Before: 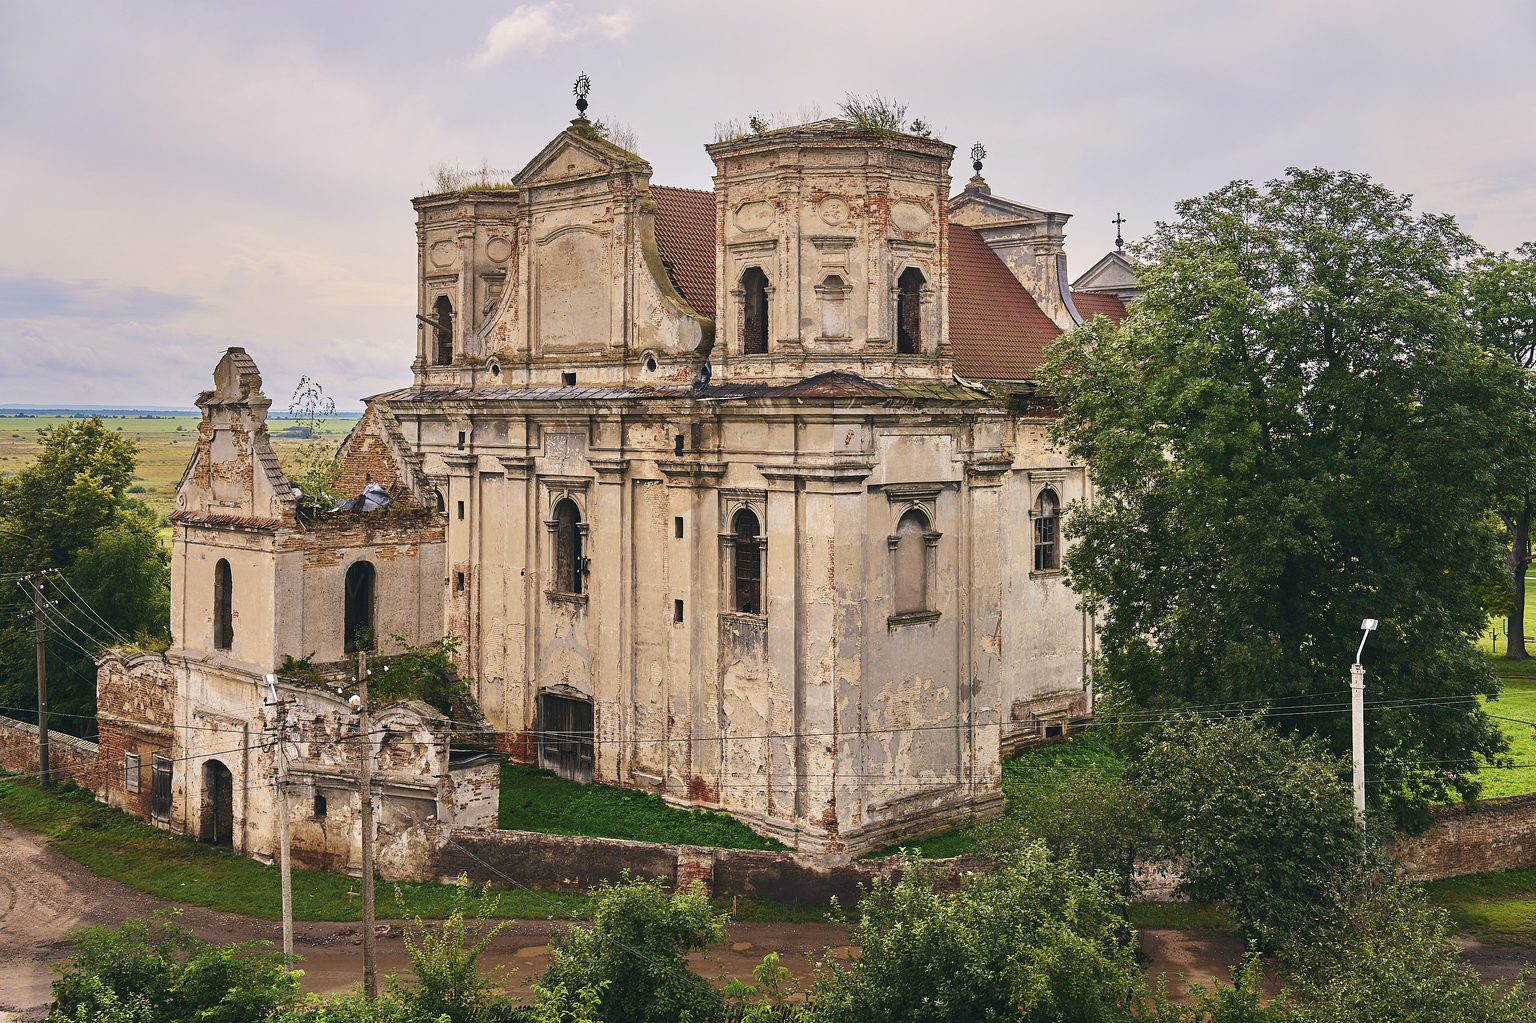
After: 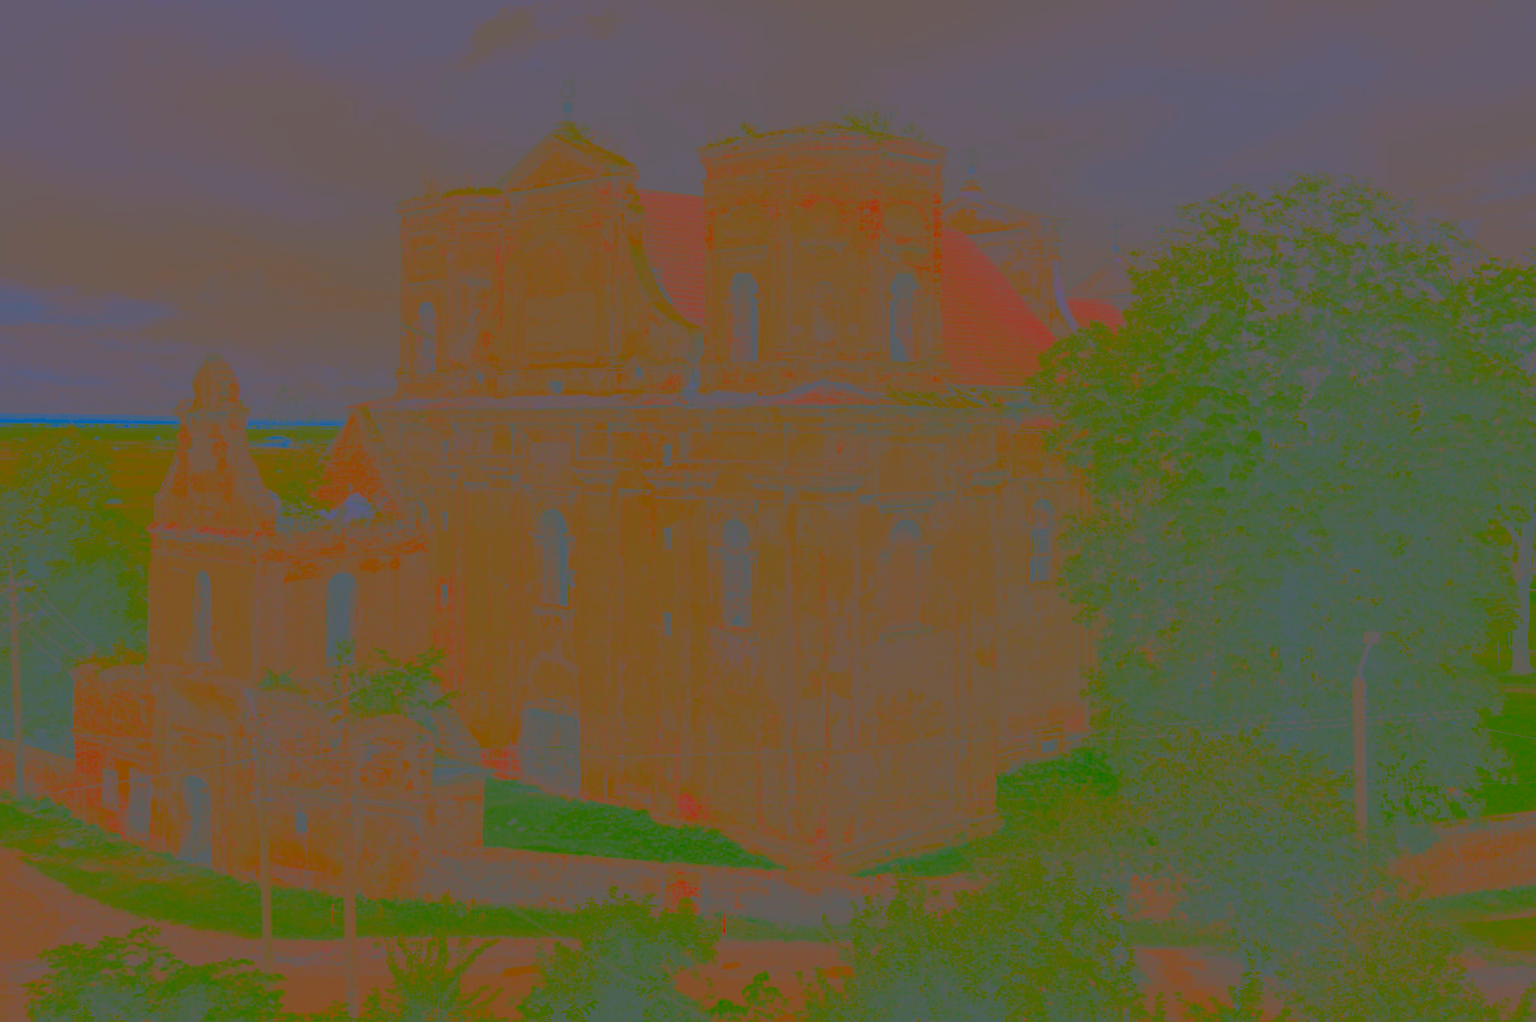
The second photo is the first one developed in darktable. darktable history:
crop: left 1.683%, right 0.269%, bottom 2.051%
contrast brightness saturation: contrast -0.989, brightness -0.166, saturation 0.732
